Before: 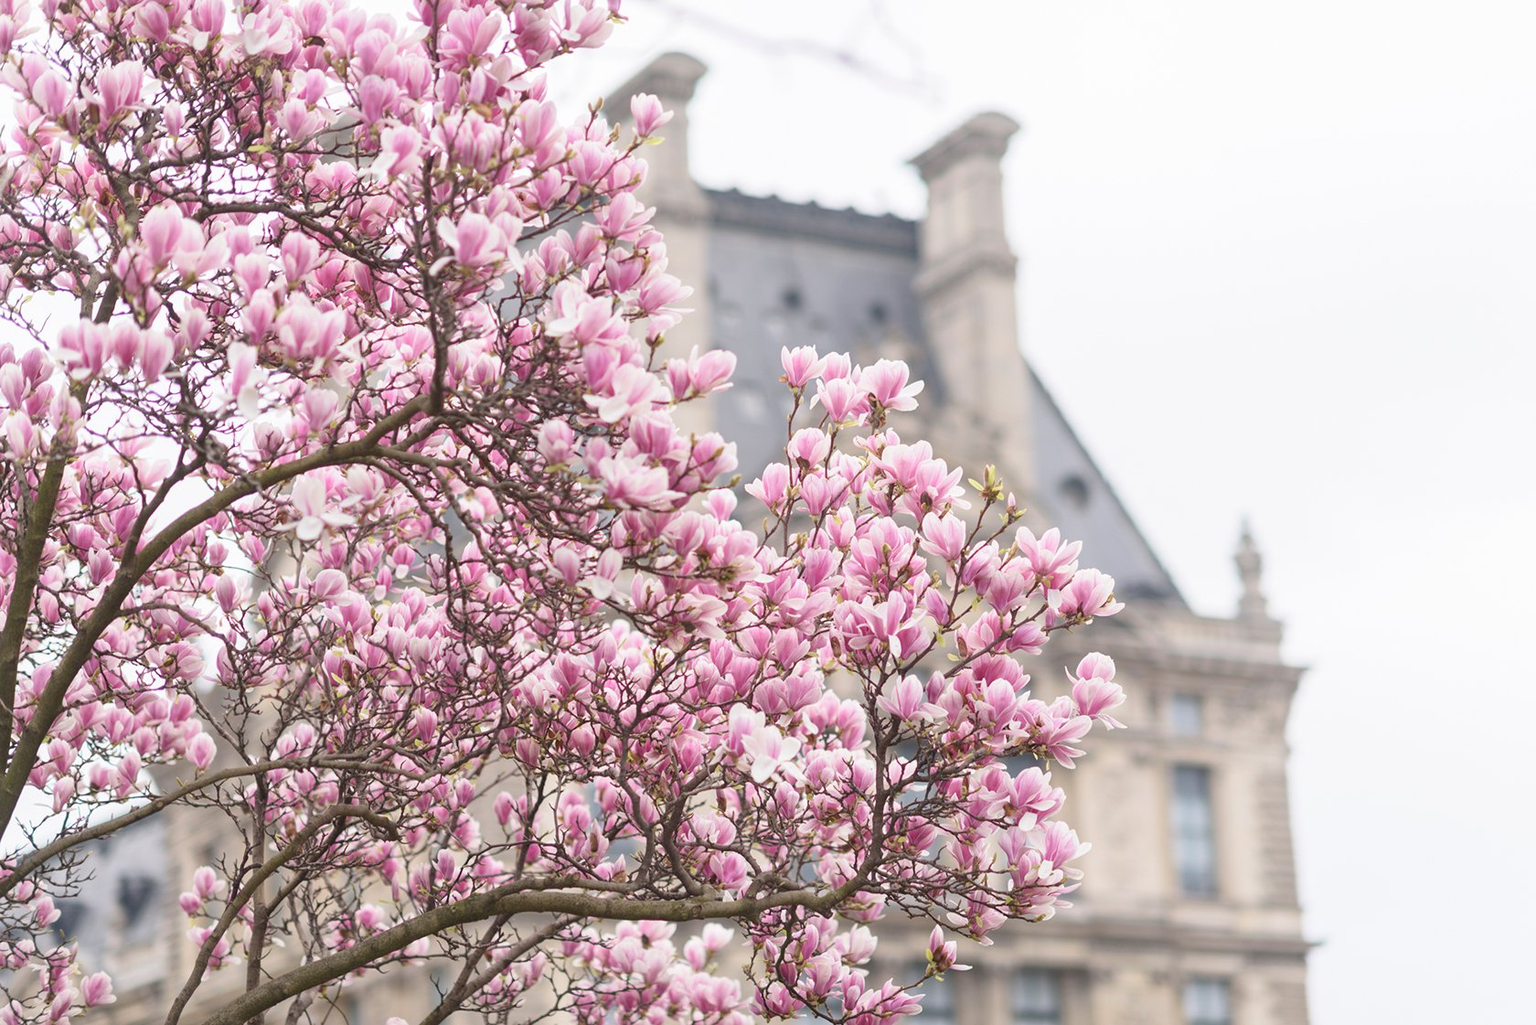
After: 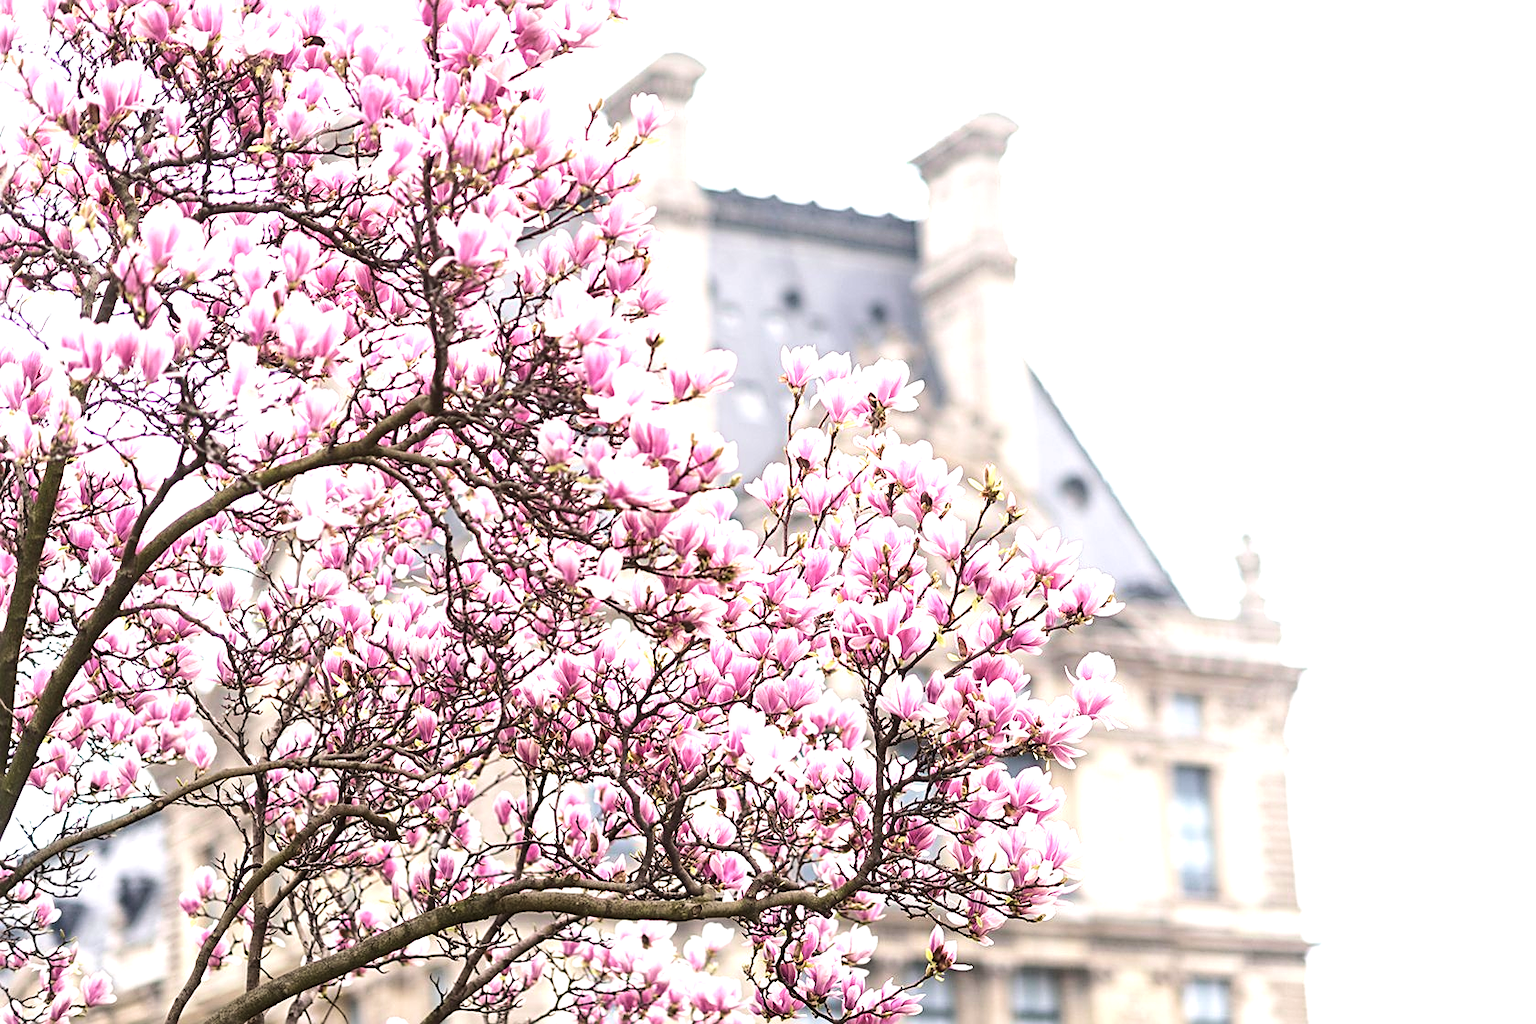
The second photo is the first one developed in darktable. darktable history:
tone equalizer: -8 EV -1.09 EV, -7 EV -1.02 EV, -6 EV -0.872 EV, -5 EV -0.546 EV, -3 EV 0.603 EV, -2 EV 0.863 EV, -1 EV 0.994 EV, +0 EV 1.06 EV, edges refinement/feathering 500, mask exposure compensation -1.57 EV, preserve details no
sharpen: on, module defaults
velvia: on, module defaults
